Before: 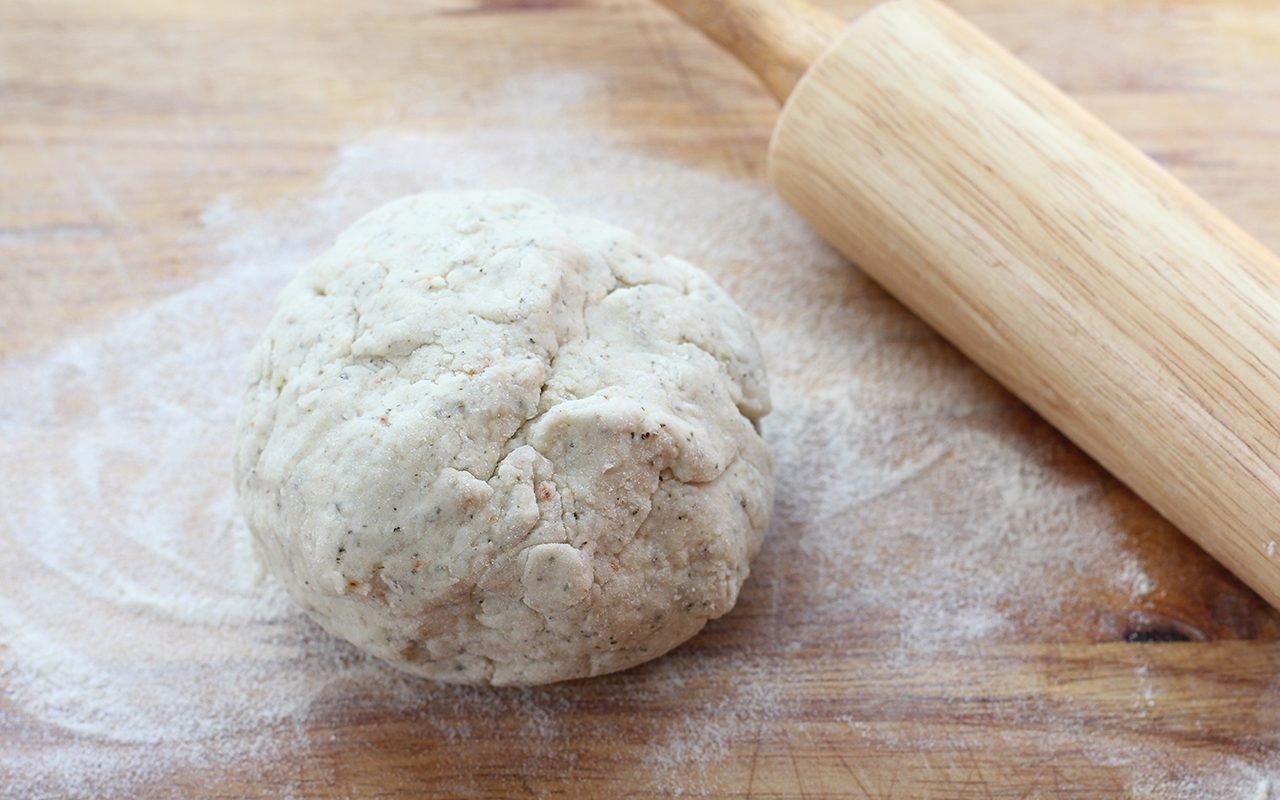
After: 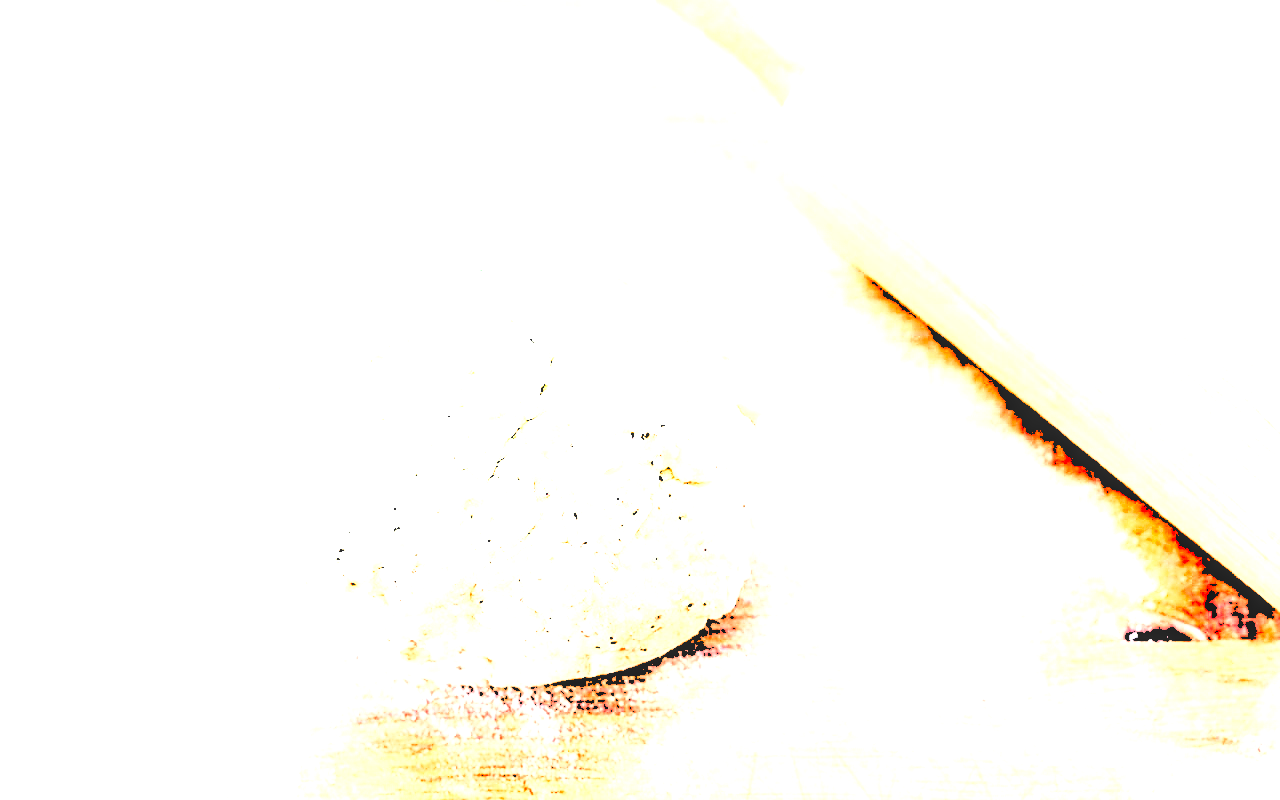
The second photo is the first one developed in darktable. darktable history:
local contrast: on, module defaults
exposure: black level correction 0, exposure 0.691 EV, compensate highlight preservation false
contrast brightness saturation: contrast 0.277
levels: levels [0.246, 0.256, 0.506]
base curve: curves: ch0 [(0, 0) (0.028, 0.03) (0.121, 0.232) (0.46, 0.748) (0.859, 0.968) (1, 1)], preserve colors none
sharpen: on, module defaults
tone curve: curves: ch0 [(0, 0) (0.003, 0.003) (0.011, 0.011) (0.025, 0.024) (0.044, 0.043) (0.069, 0.068) (0.1, 0.097) (0.136, 0.133) (0.177, 0.173) (0.224, 0.219) (0.277, 0.271) (0.335, 0.327) (0.399, 0.39) (0.468, 0.457) (0.543, 0.582) (0.623, 0.655) (0.709, 0.734) (0.801, 0.817) (0.898, 0.906) (1, 1)], color space Lab, independent channels, preserve colors none
